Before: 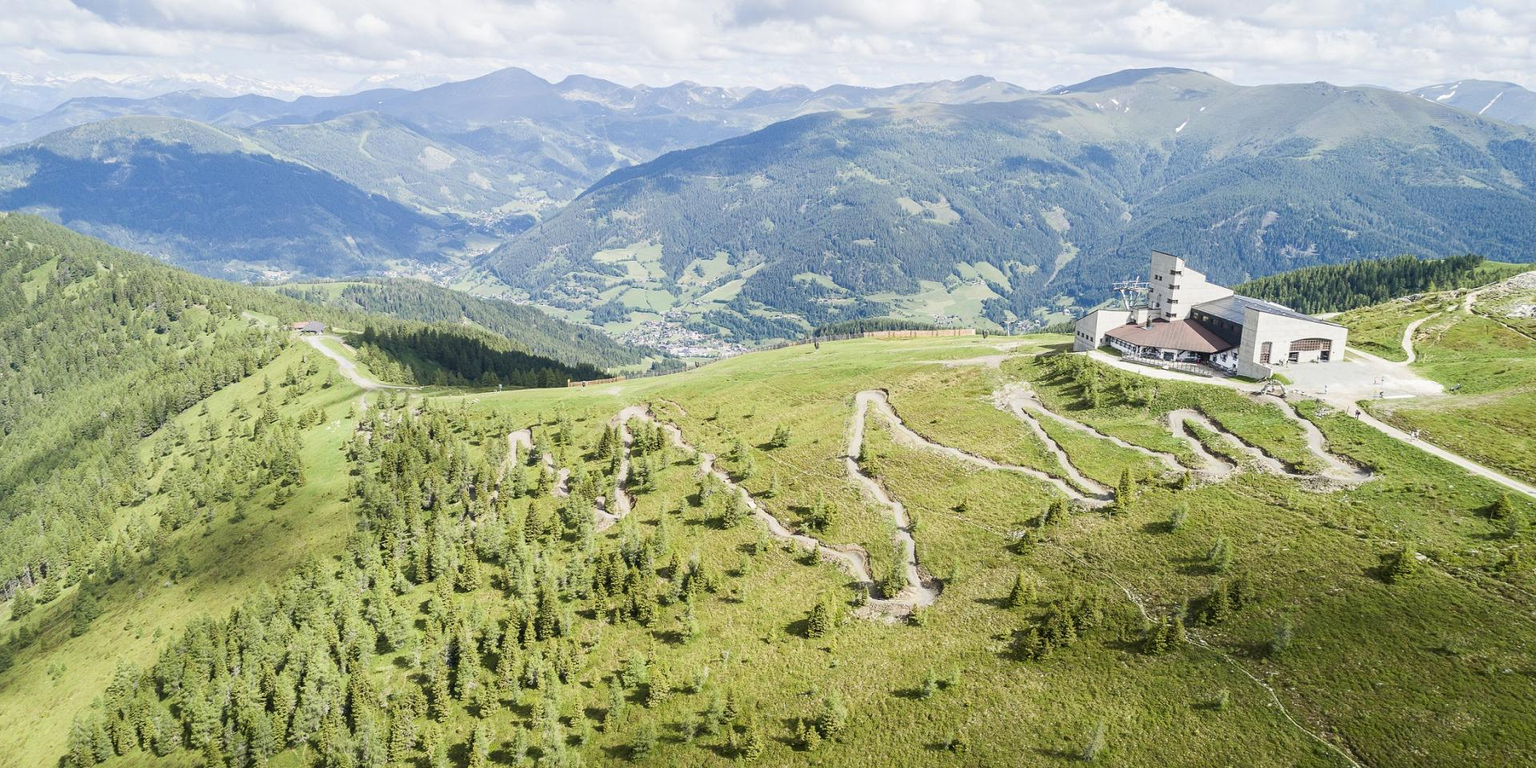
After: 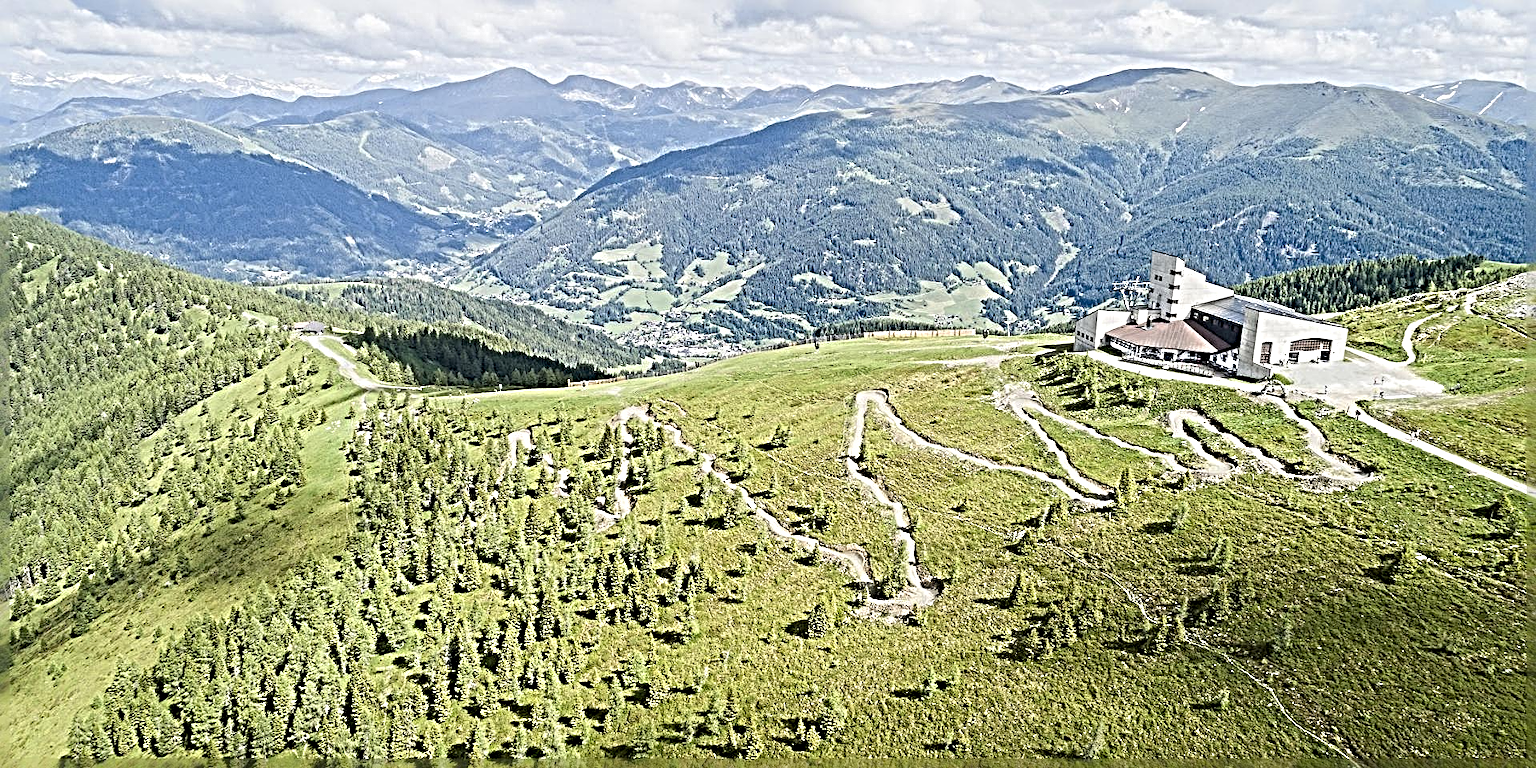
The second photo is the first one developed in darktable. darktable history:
sharpen: radius 6.296, amount 1.801, threshold 0.135
